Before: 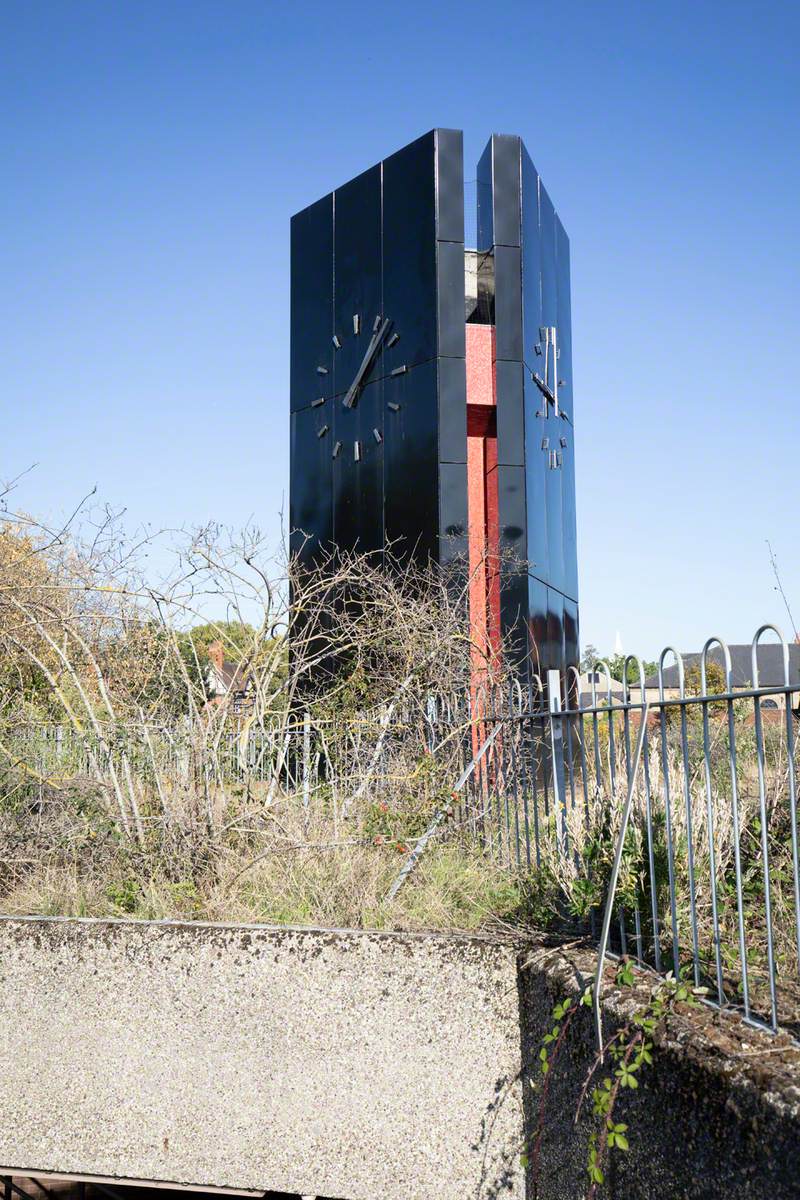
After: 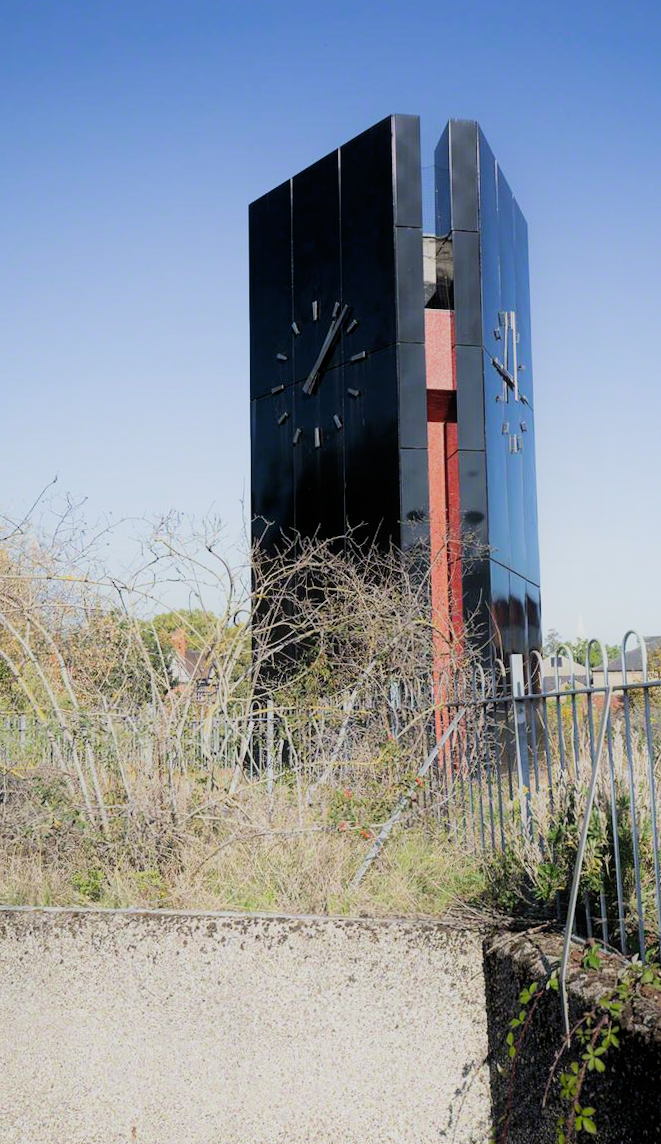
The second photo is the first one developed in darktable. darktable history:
contrast equalizer: y [[0.545, 0.572, 0.59, 0.59, 0.571, 0.545], [0.5 ×6], [0.5 ×6], [0 ×6], [0 ×6]], mix -1
filmic rgb: black relative exposure -5.09 EV, white relative exposure 3.49 EV, hardness 3.18, contrast 1.185, highlights saturation mix -49.32%
crop and rotate: angle 0.611°, left 4.143%, top 0.425%, right 11.888%, bottom 2.661%
